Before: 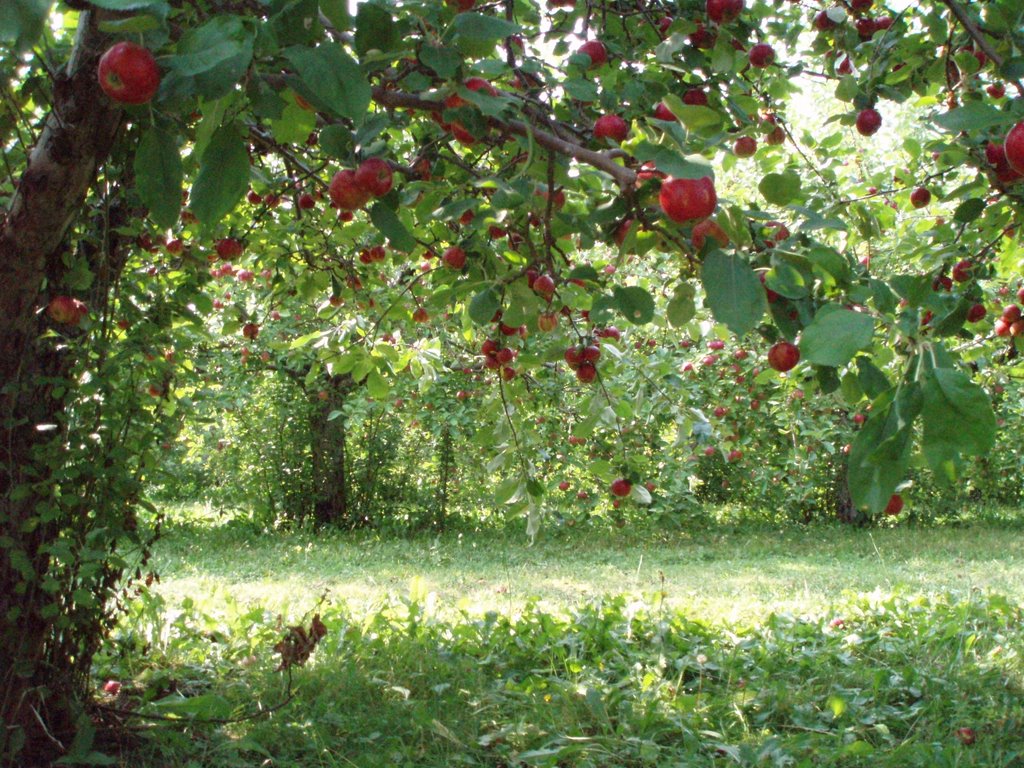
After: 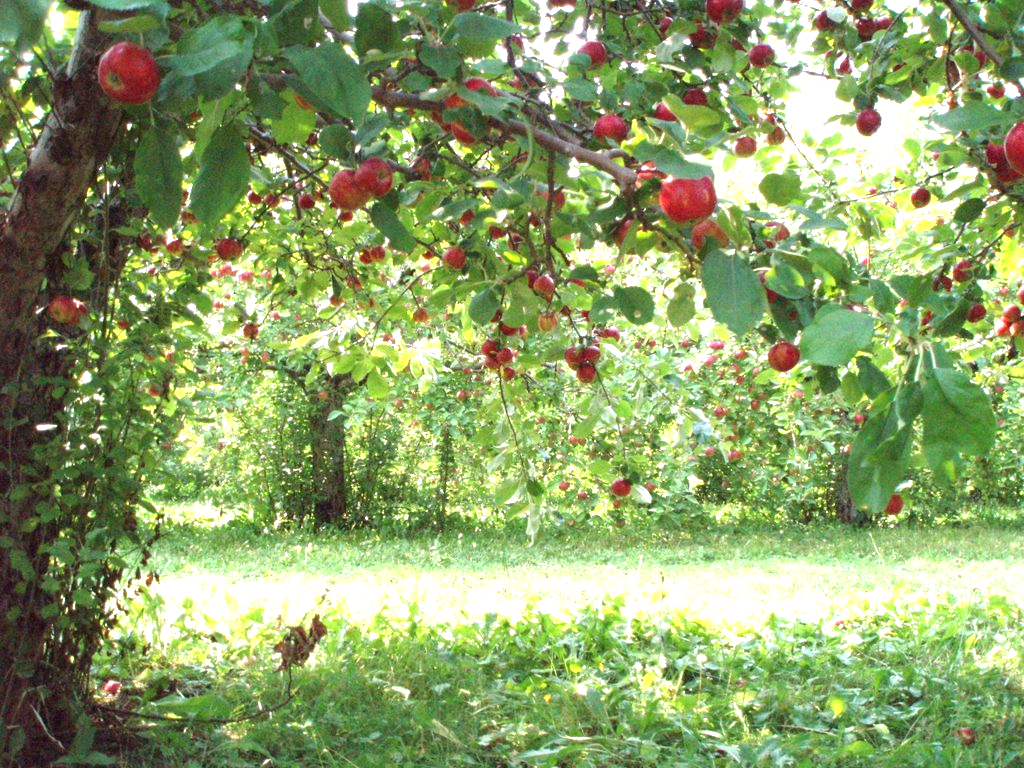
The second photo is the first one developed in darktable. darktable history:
exposure: exposure 1.089 EV, compensate exposure bias true, compensate highlight preservation false
